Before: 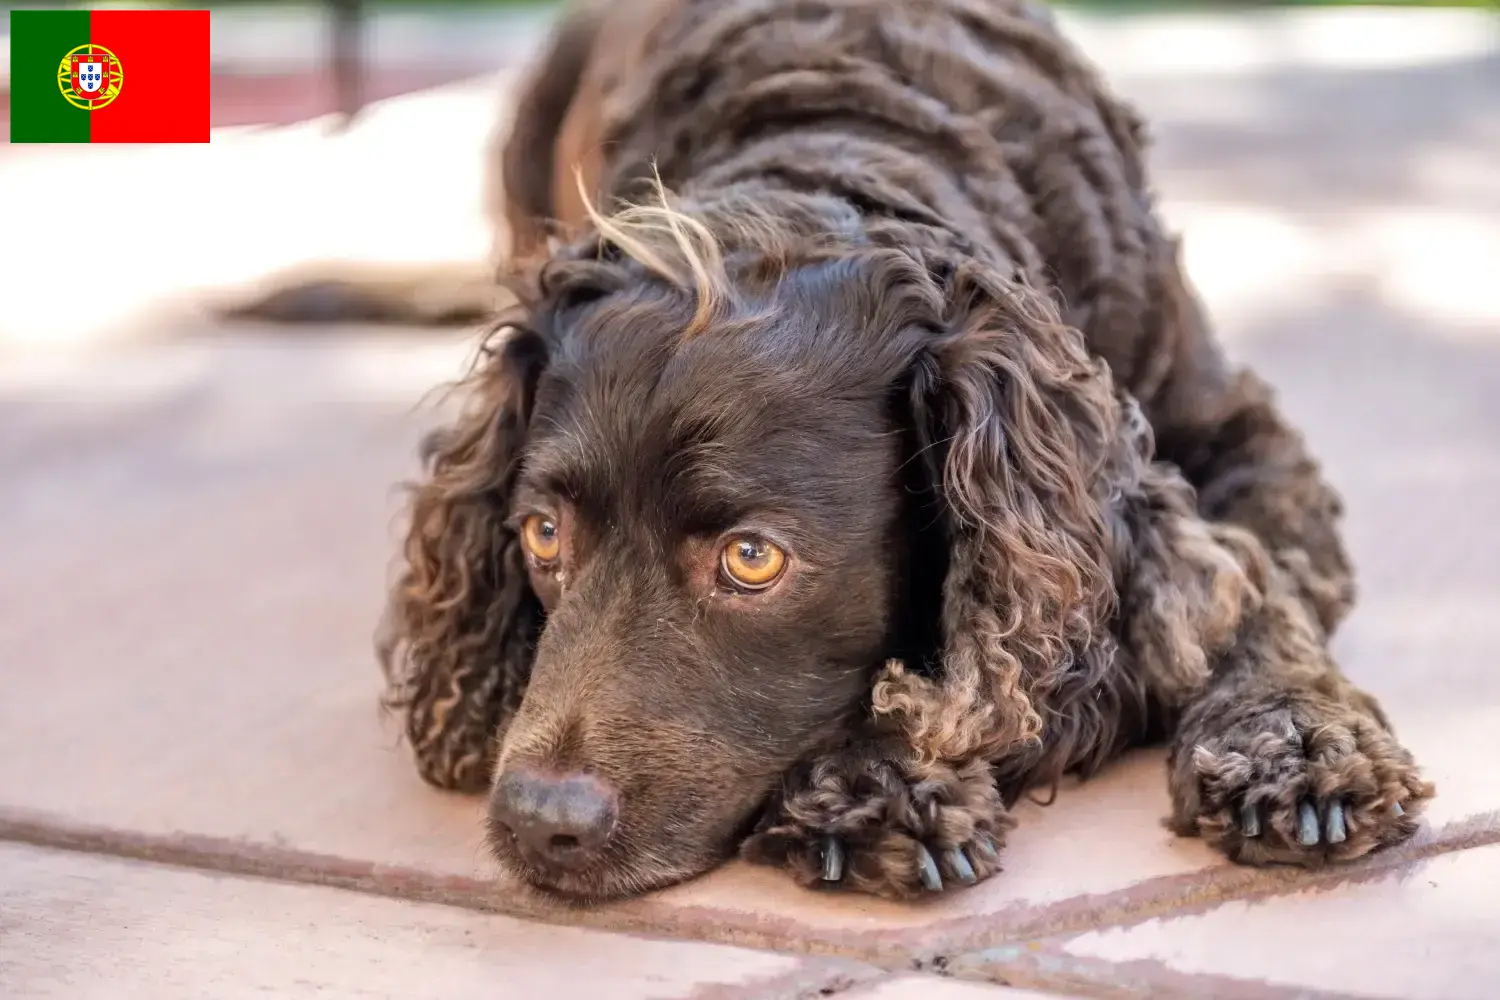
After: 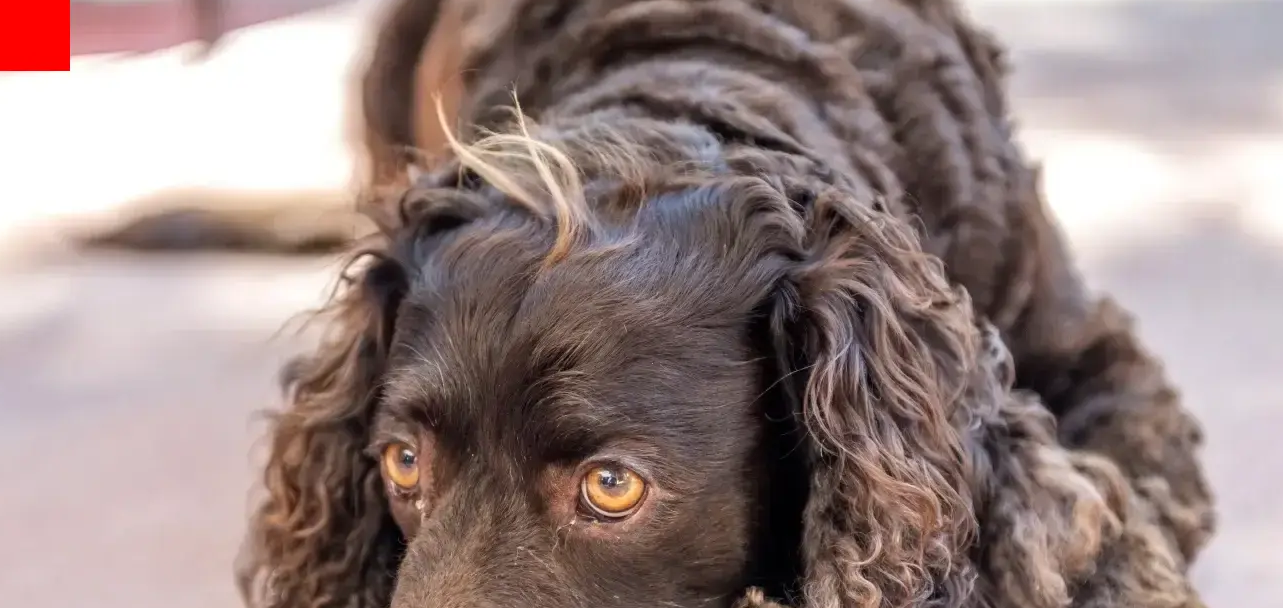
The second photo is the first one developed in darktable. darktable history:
crop and rotate: left 9.375%, top 7.243%, right 5.073%, bottom 31.938%
